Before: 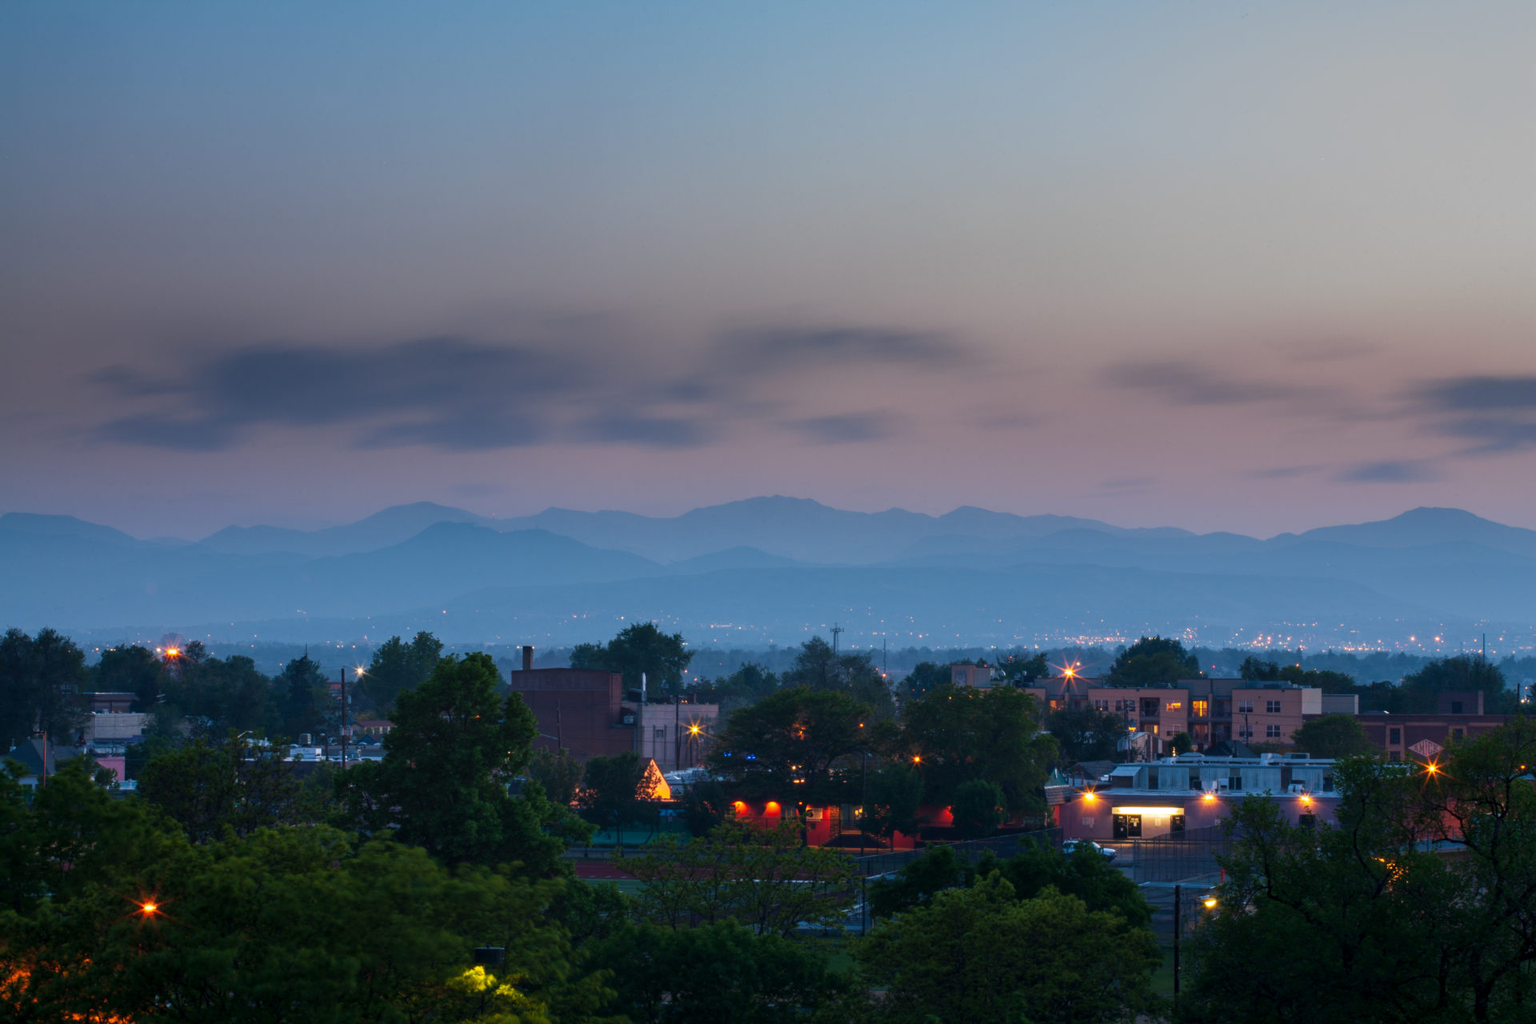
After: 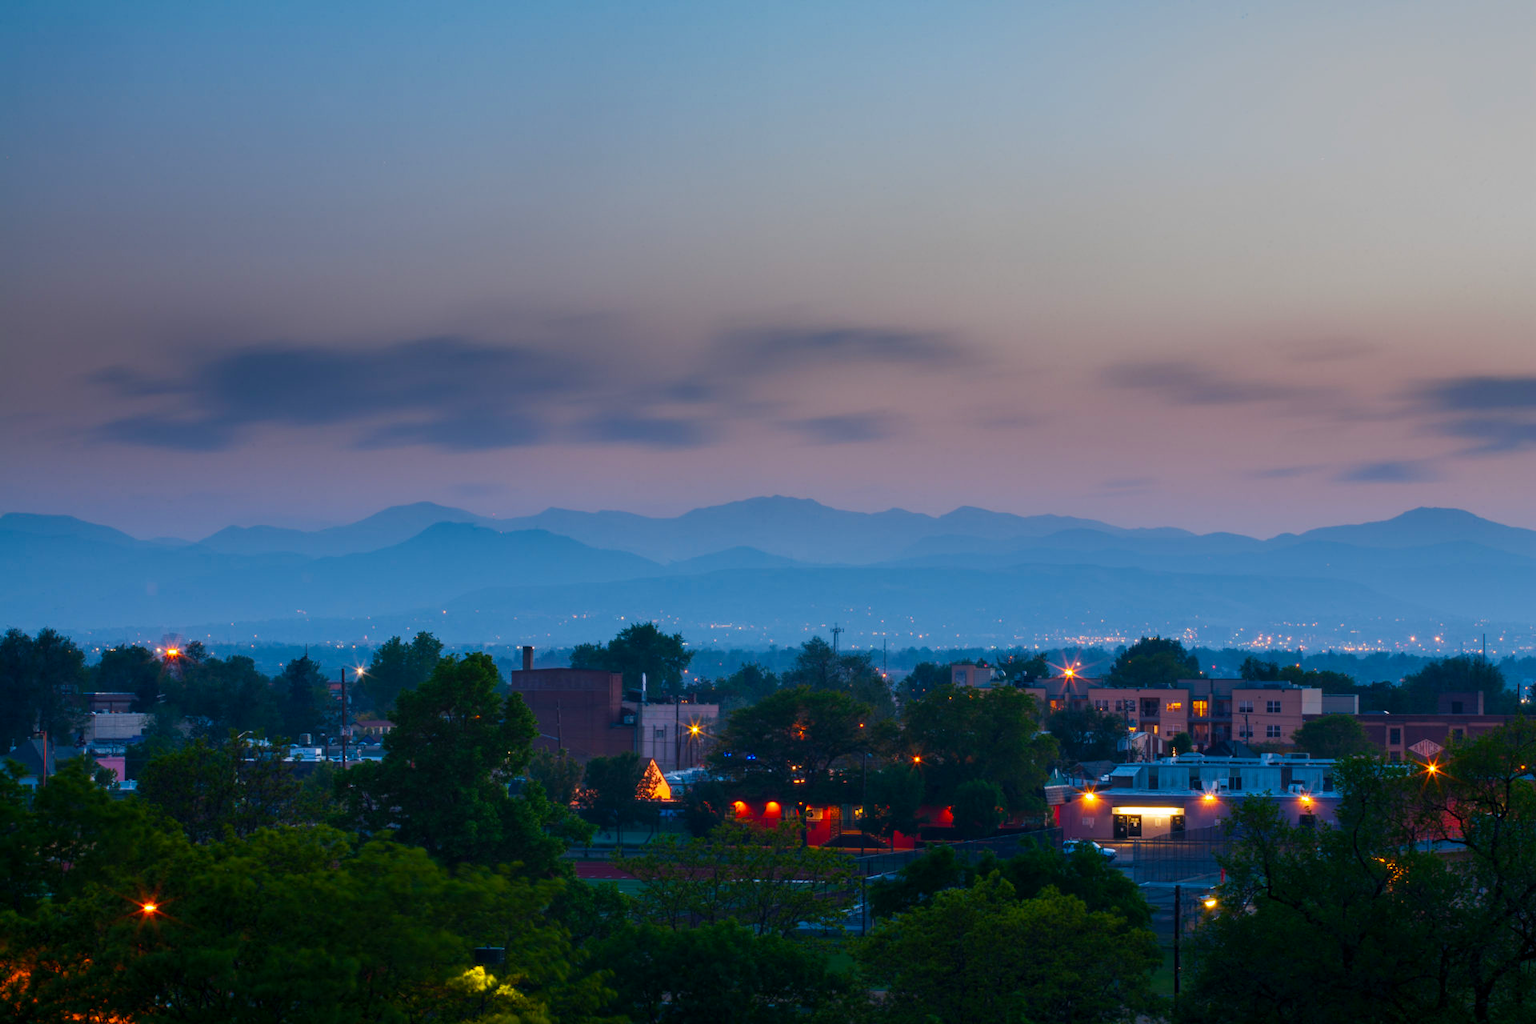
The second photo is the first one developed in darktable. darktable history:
color balance rgb: linear chroma grading › mid-tones 7.236%, perceptual saturation grading › global saturation 20.152%, perceptual saturation grading › highlights -19.706%, perceptual saturation grading › shadows 29.424%, global vibrance 14.892%
